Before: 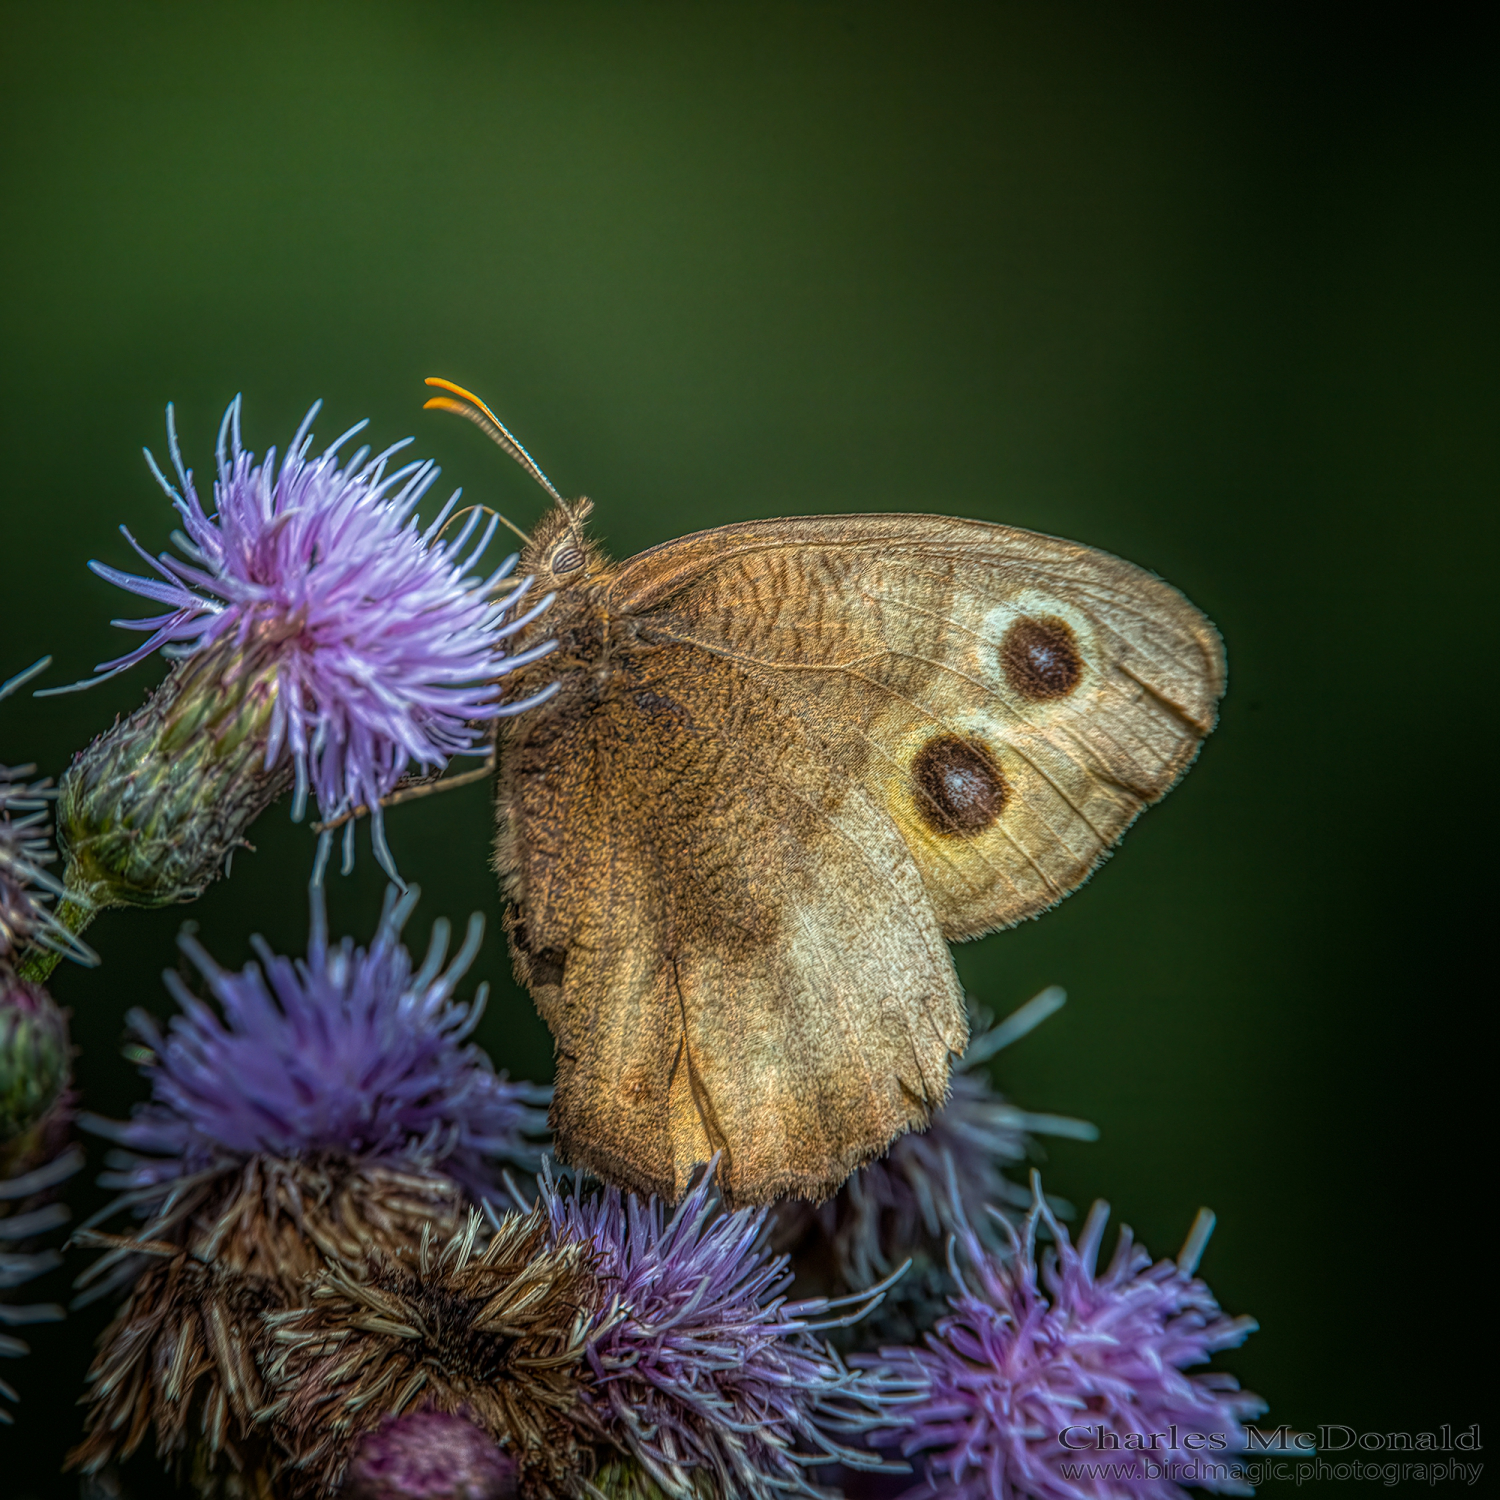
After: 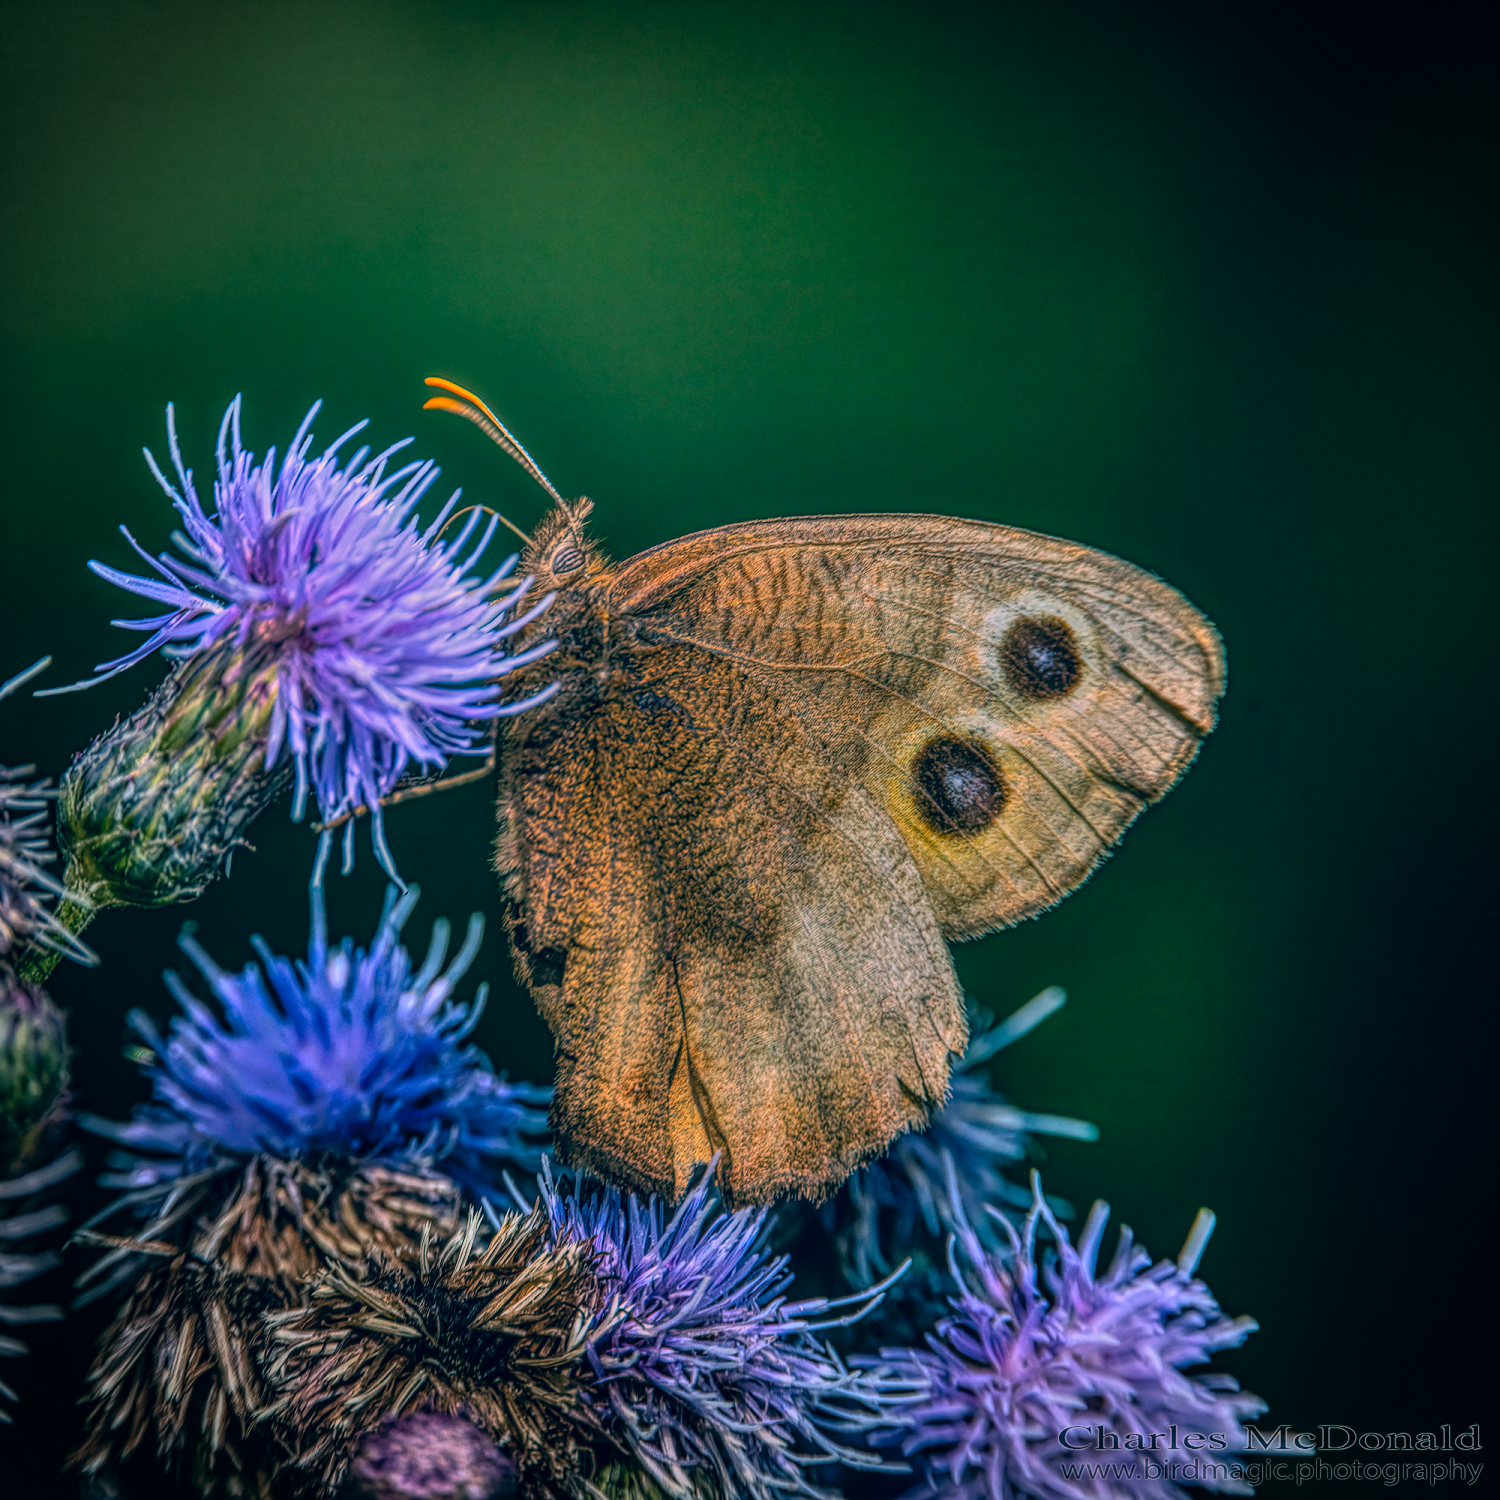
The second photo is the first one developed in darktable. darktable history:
color correction: highlights a* 17.03, highlights b* 0.205, shadows a* -15.38, shadows b* -14.56, saturation 1.5
shadows and highlights: shadows 60, soften with gaussian
exposure: exposure -1 EV, compensate highlight preservation false
vignetting: fall-off start 71.74%
local contrast: detail 130%
